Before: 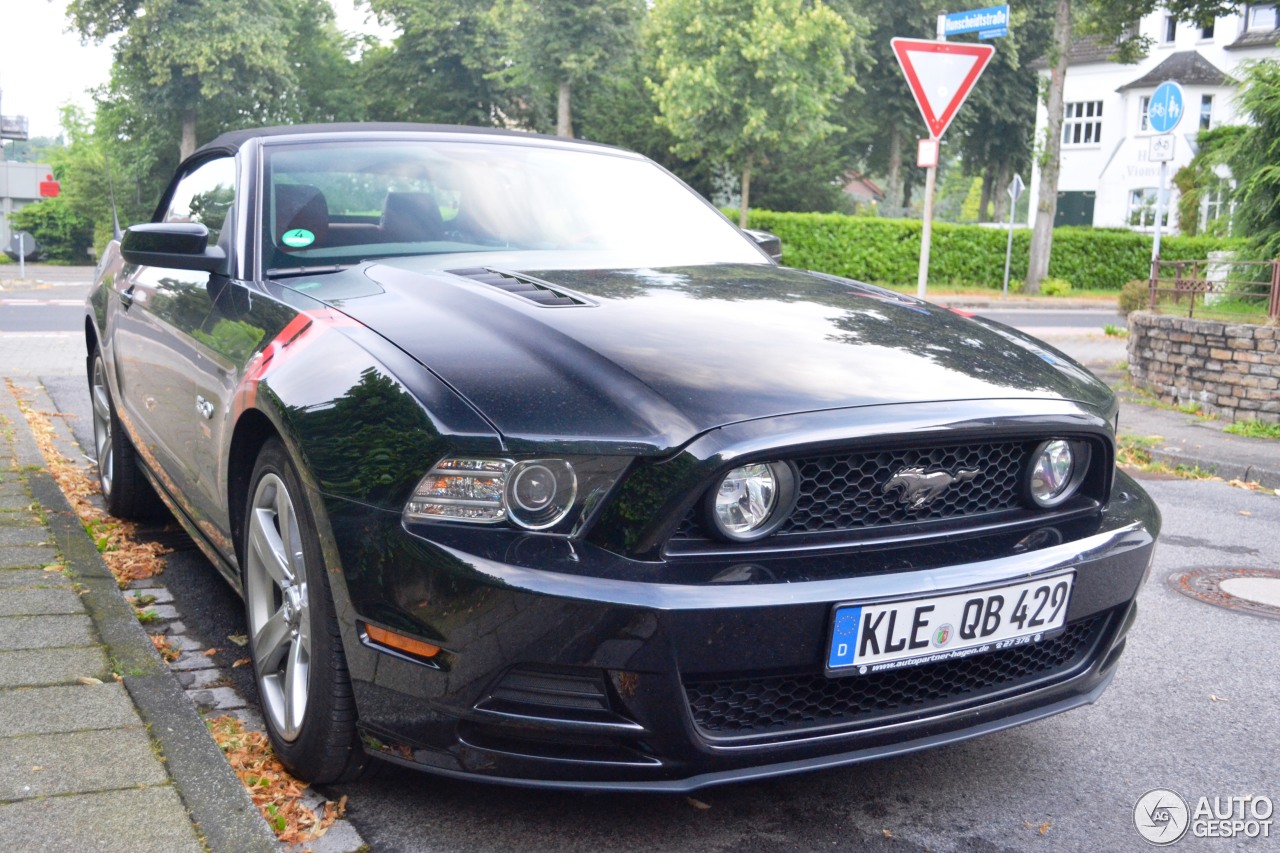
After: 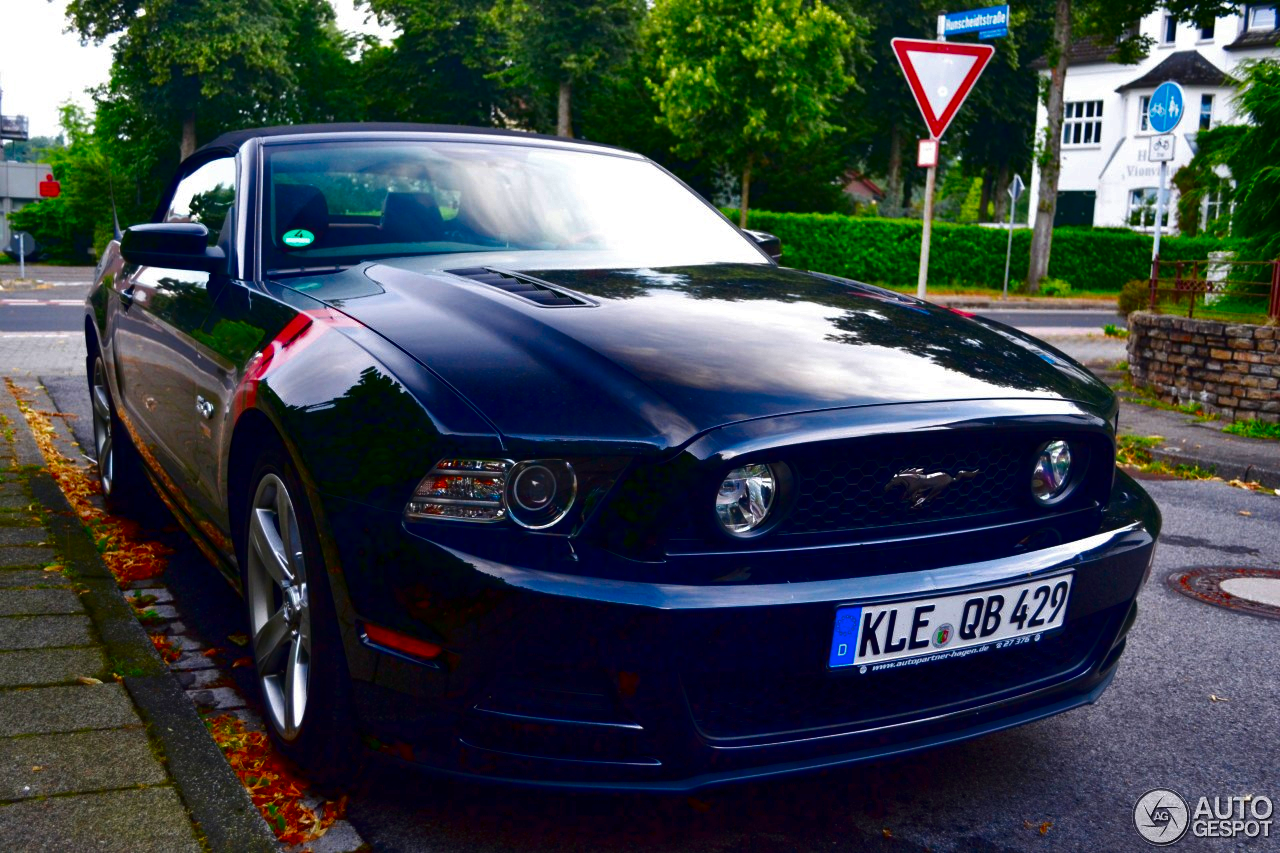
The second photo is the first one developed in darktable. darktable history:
contrast brightness saturation: brightness -0.997, saturation 0.99
